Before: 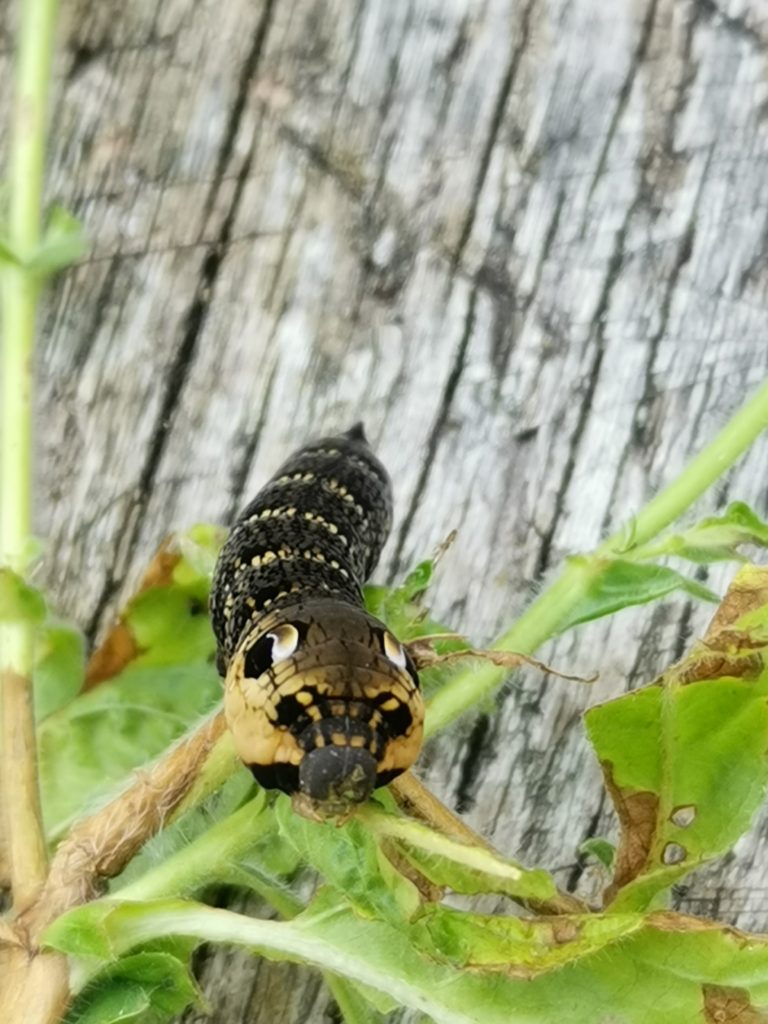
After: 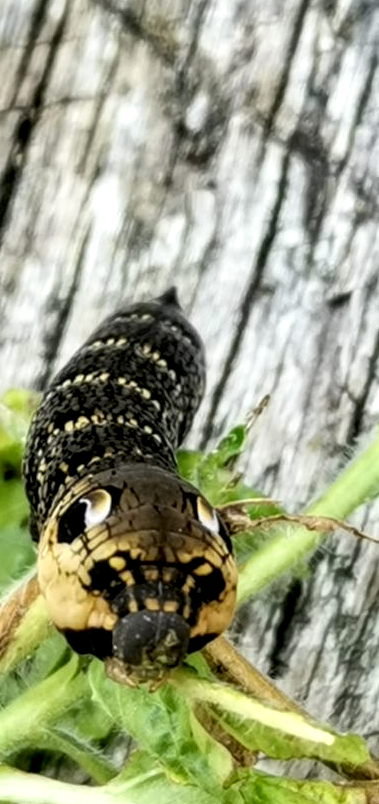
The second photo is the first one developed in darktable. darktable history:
local contrast: highlights 60%, shadows 60%, detail 160%
shadows and highlights: shadows 0, highlights 40
crop and rotate: angle 0.02°, left 24.353%, top 13.219%, right 26.156%, bottom 8.224%
